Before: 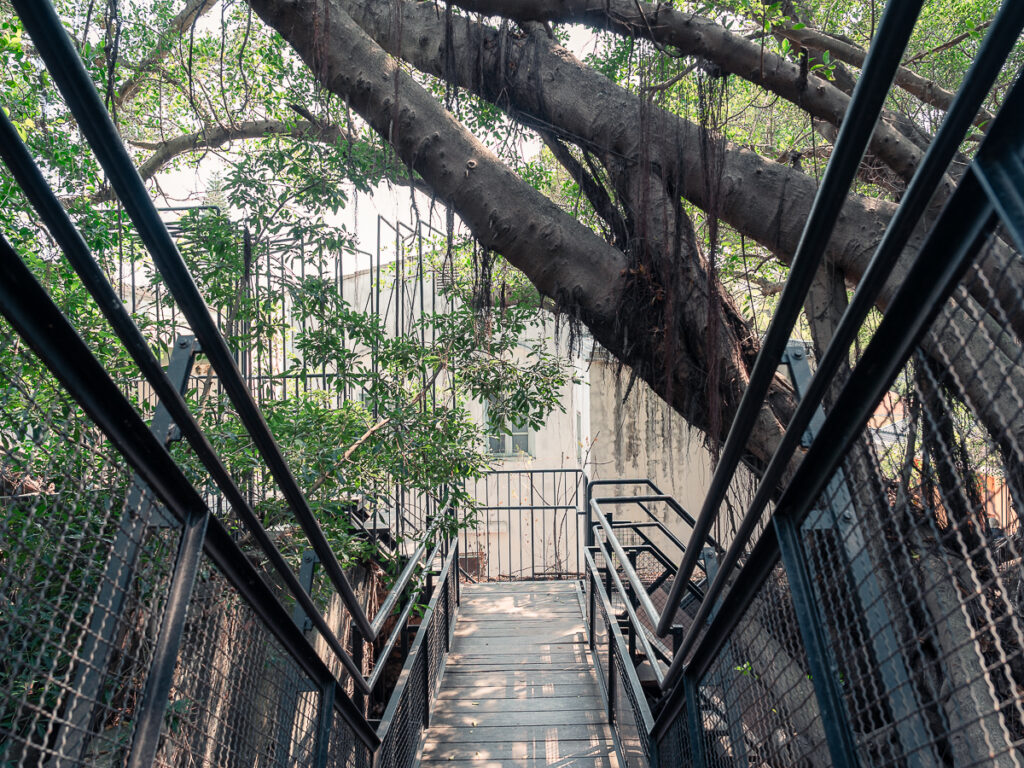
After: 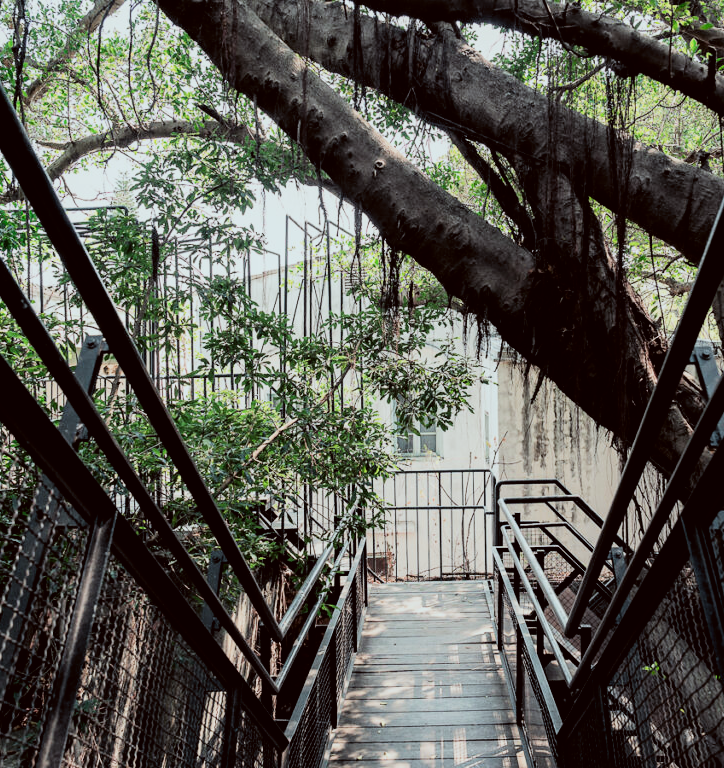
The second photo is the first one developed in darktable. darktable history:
crop and rotate: left 9.061%, right 20.142%
filmic rgb: black relative exposure -5 EV, hardness 2.88, contrast 1.4, highlights saturation mix -30%
color correction: highlights a* -4.98, highlights b* -3.76, shadows a* 3.83, shadows b* 4.08
